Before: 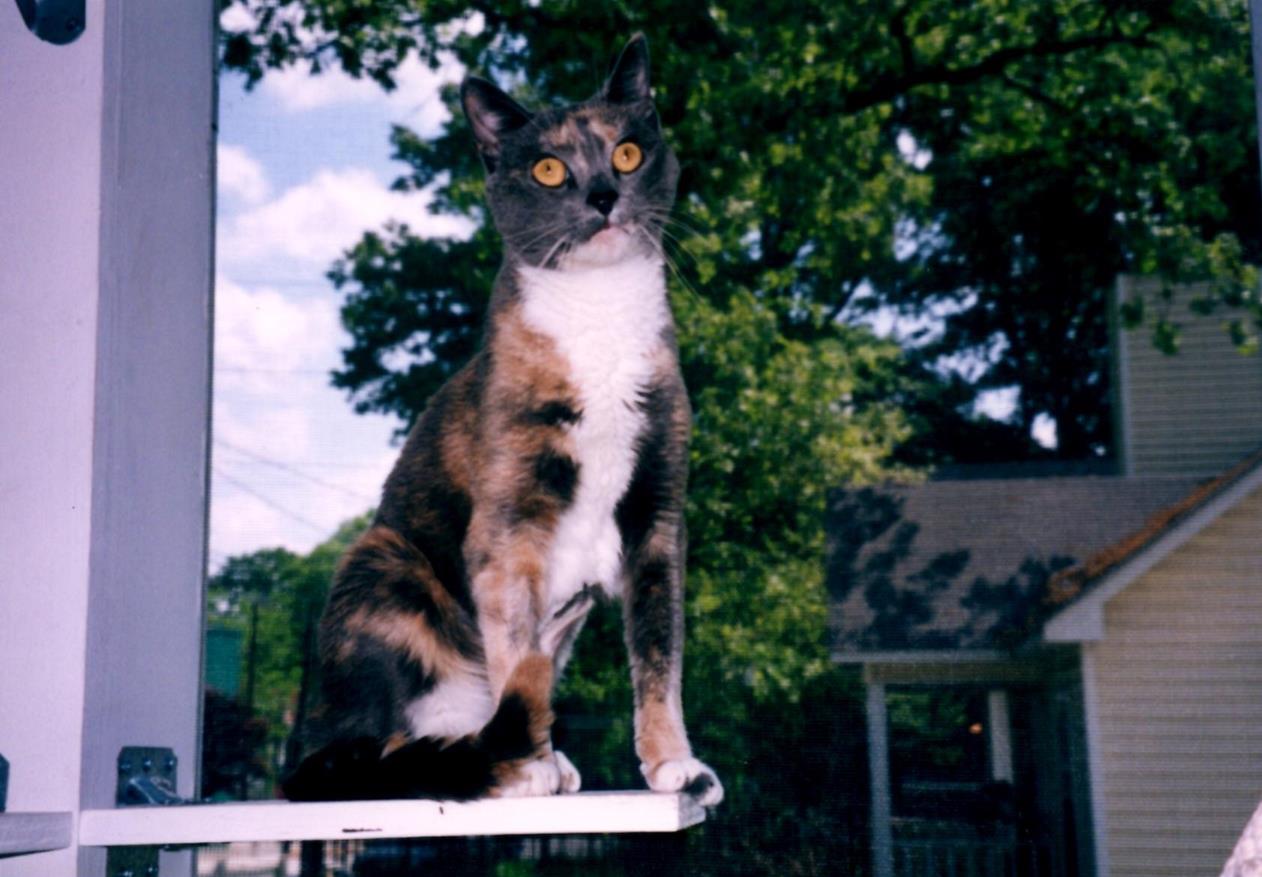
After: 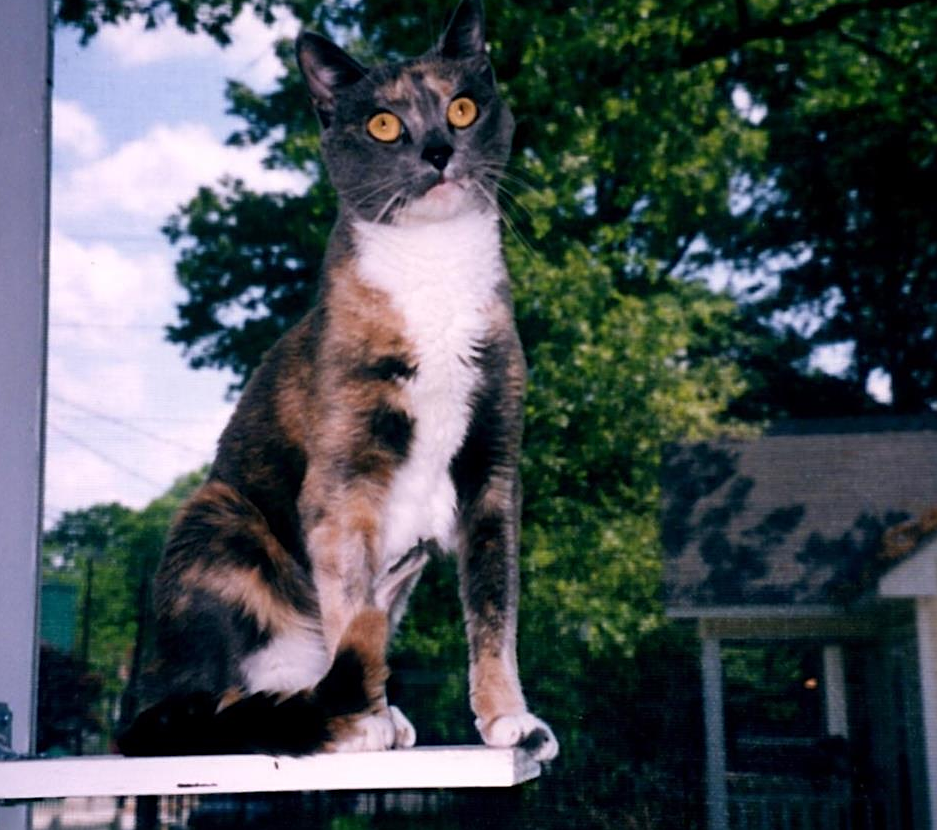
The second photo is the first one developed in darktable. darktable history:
crop and rotate: left 13.149%, top 5.352%, right 12.528%
sharpen: on, module defaults
